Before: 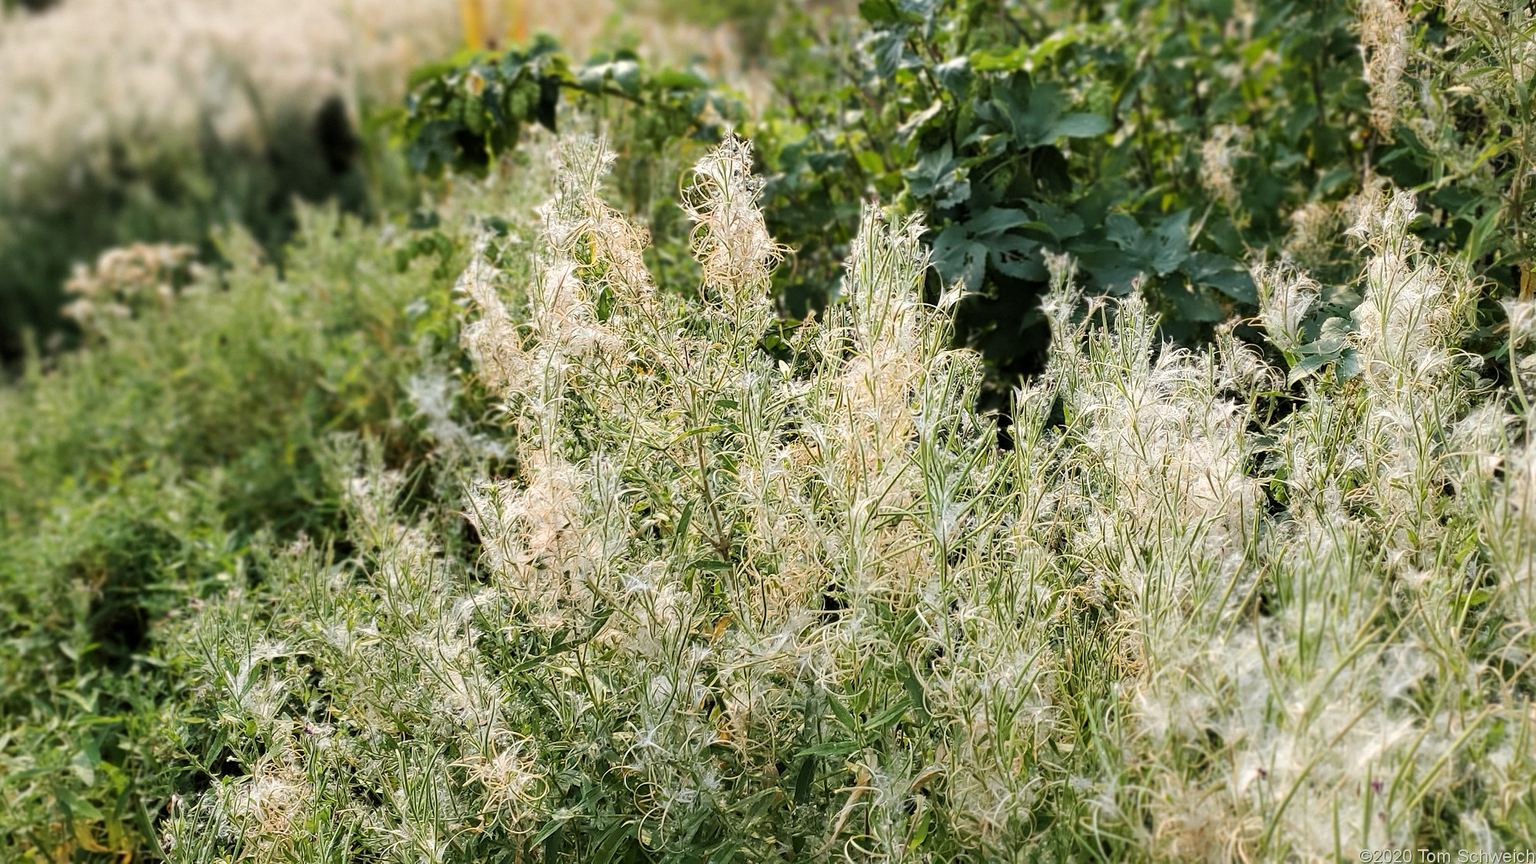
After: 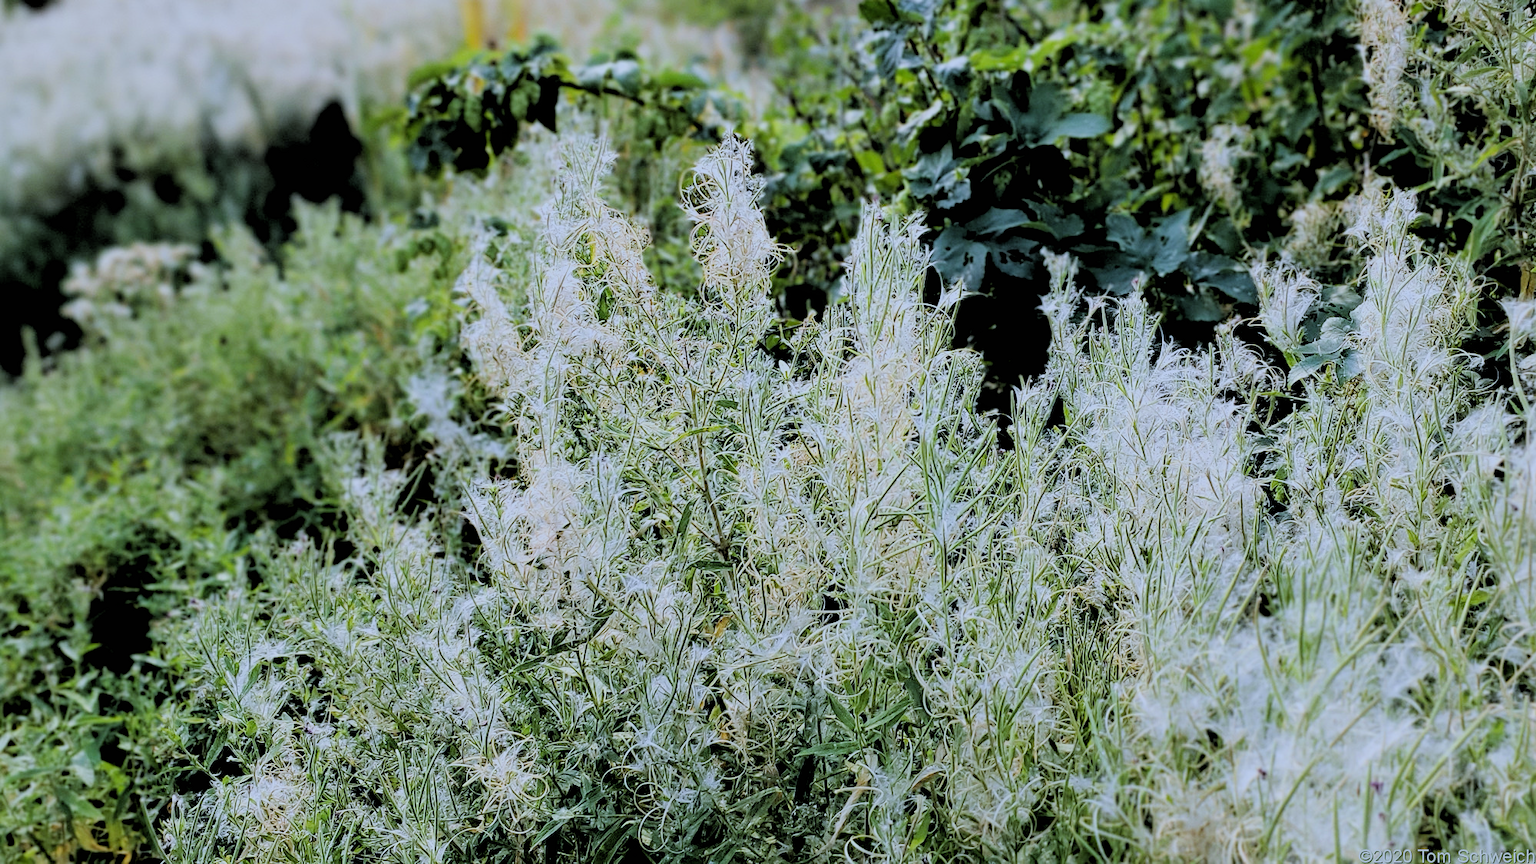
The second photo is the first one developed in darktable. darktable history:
rgb levels: levels [[0.029, 0.461, 0.922], [0, 0.5, 1], [0, 0.5, 1]]
shadows and highlights: shadows 20.55, highlights -20.99, soften with gaussian
white balance: red 0.871, blue 1.249
filmic rgb: black relative exposure -7.65 EV, white relative exposure 4.56 EV, hardness 3.61
